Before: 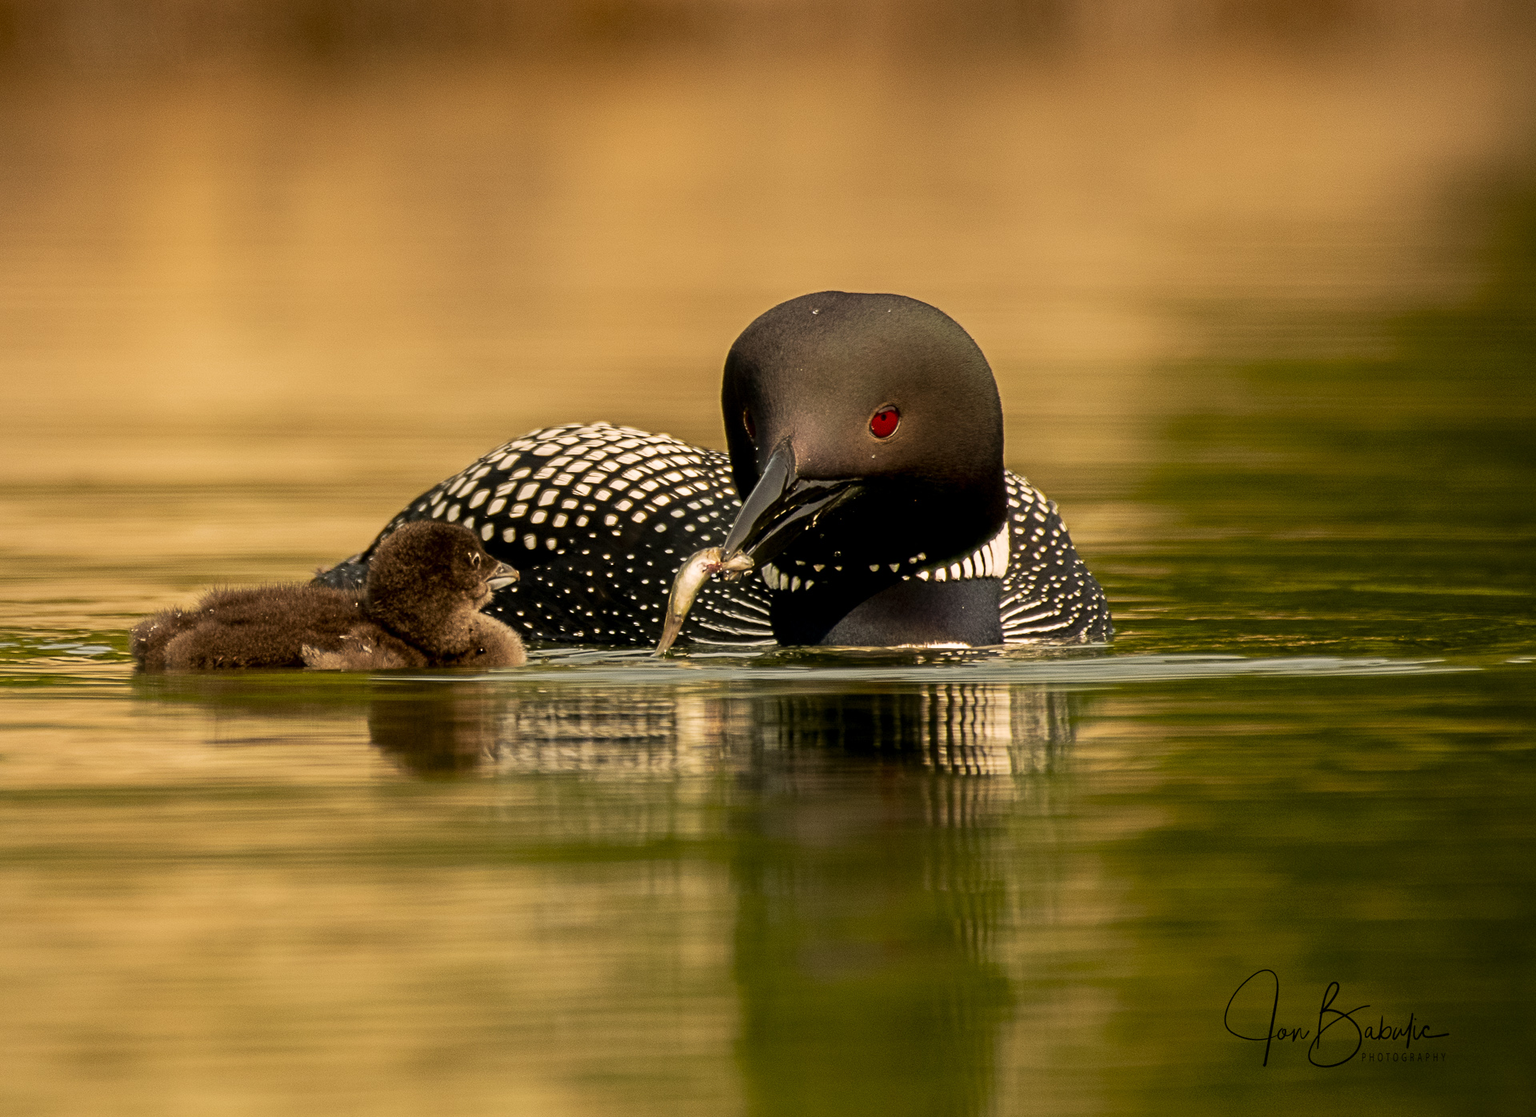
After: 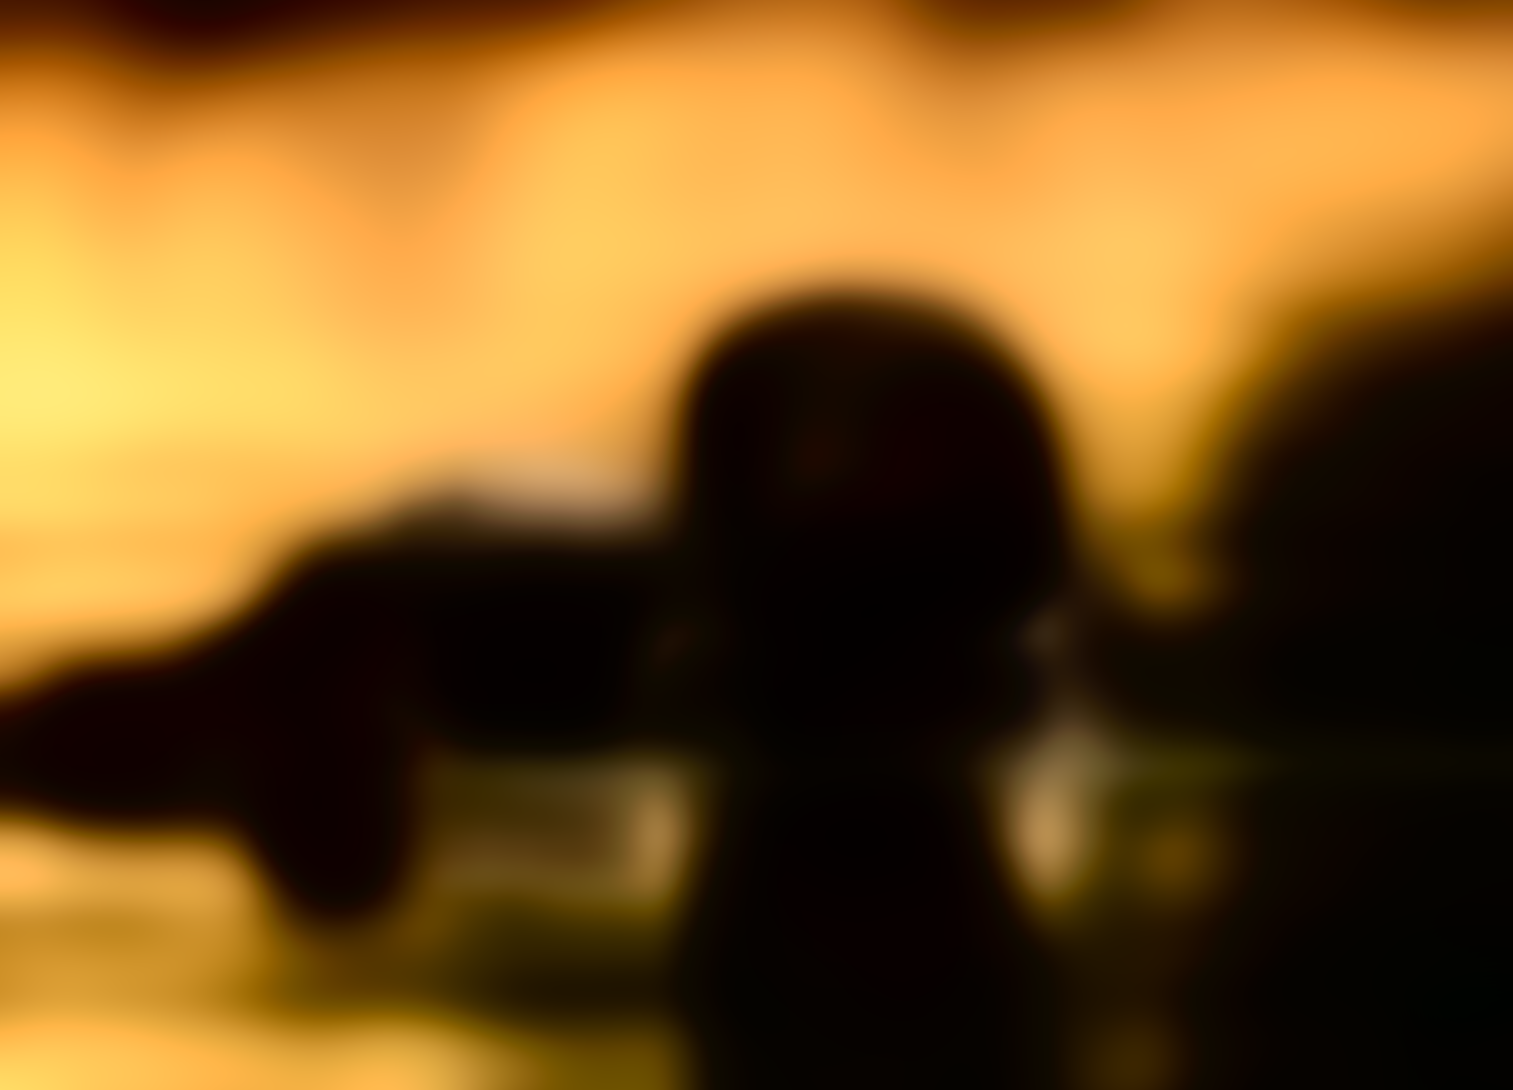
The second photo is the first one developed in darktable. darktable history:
lowpass: radius 31.92, contrast 1.72, brightness -0.98, saturation 0.94
tone equalizer: -8 EV -0.75 EV, -7 EV -0.7 EV, -6 EV -0.6 EV, -5 EV -0.4 EV, -3 EV 0.4 EV, -2 EV 0.6 EV, -1 EV 0.7 EV, +0 EV 0.75 EV, edges refinement/feathering 500, mask exposure compensation -1.57 EV, preserve details no
crop and rotate: left 10.77%, top 5.1%, right 10.41%, bottom 16.76%
tone curve: curves: ch0 [(0, 0) (0.003, 0.004) (0.011, 0.008) (0.025, 0.012) (0.044, 0.02) (0.069, 0.028) (0.1, 0.034) (0.136, 0.059) (0.177, 0.1) (0.224, 0.151) (0.277, 0.203) (0.335, 0.266) (0.399, 0.344) (0.468, 0.414) (0.543, 0.507) (0.623, 0.602) (0.709, 0.704) (0.801, 0.804) (0.898, 0.927) (1, 1)], preserve colors none
